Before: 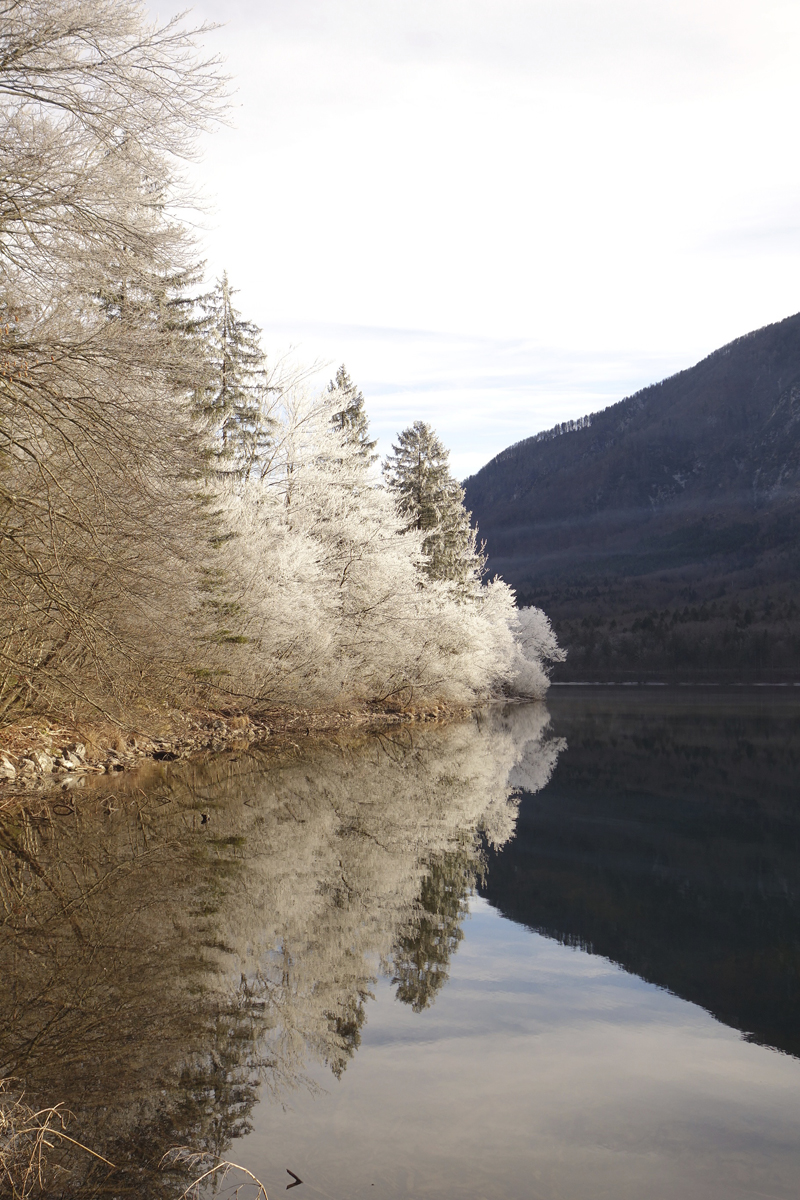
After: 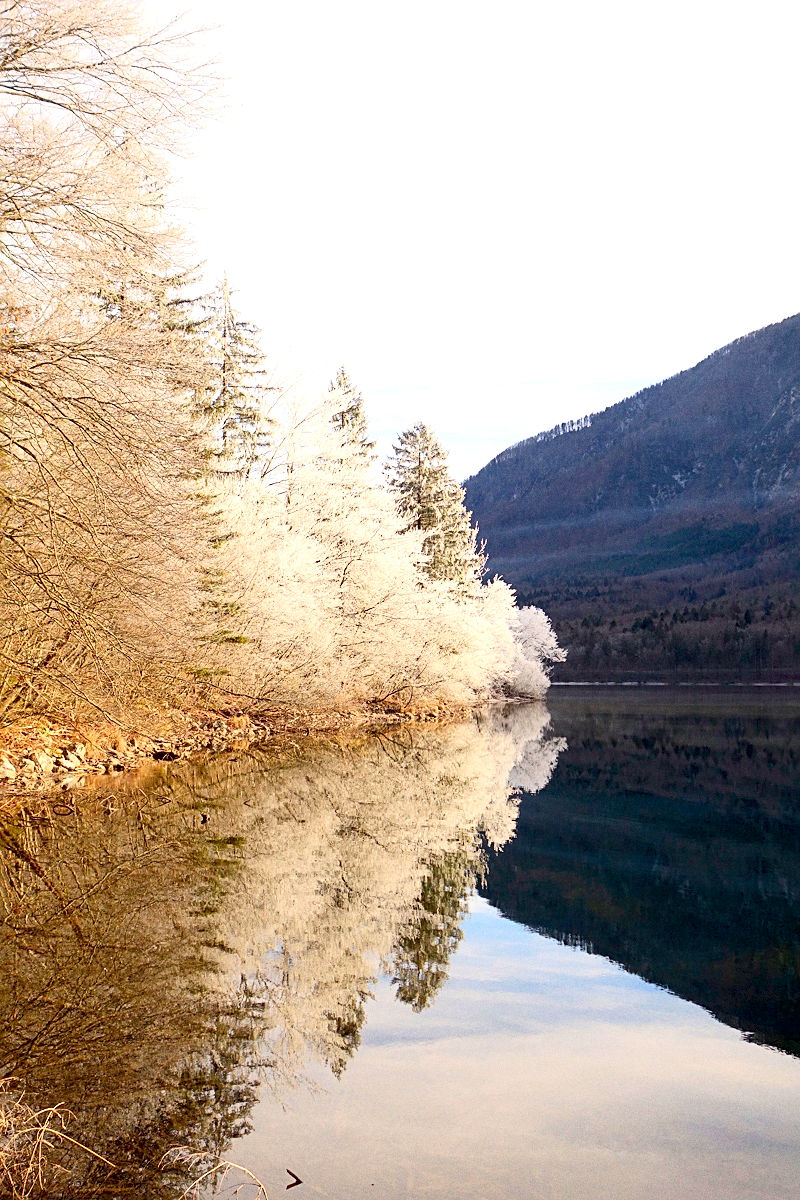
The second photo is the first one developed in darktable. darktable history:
exposure: black level correction 0.011, exposure 1.088 EV, compensate exposure bias true, compensate highlight preservation false
grain: coarseness 0.09 ISO
sharpen: on, module defaults
contrast brightness saturation: contrast 0.24, brightness 0.26, saturation 0.39
